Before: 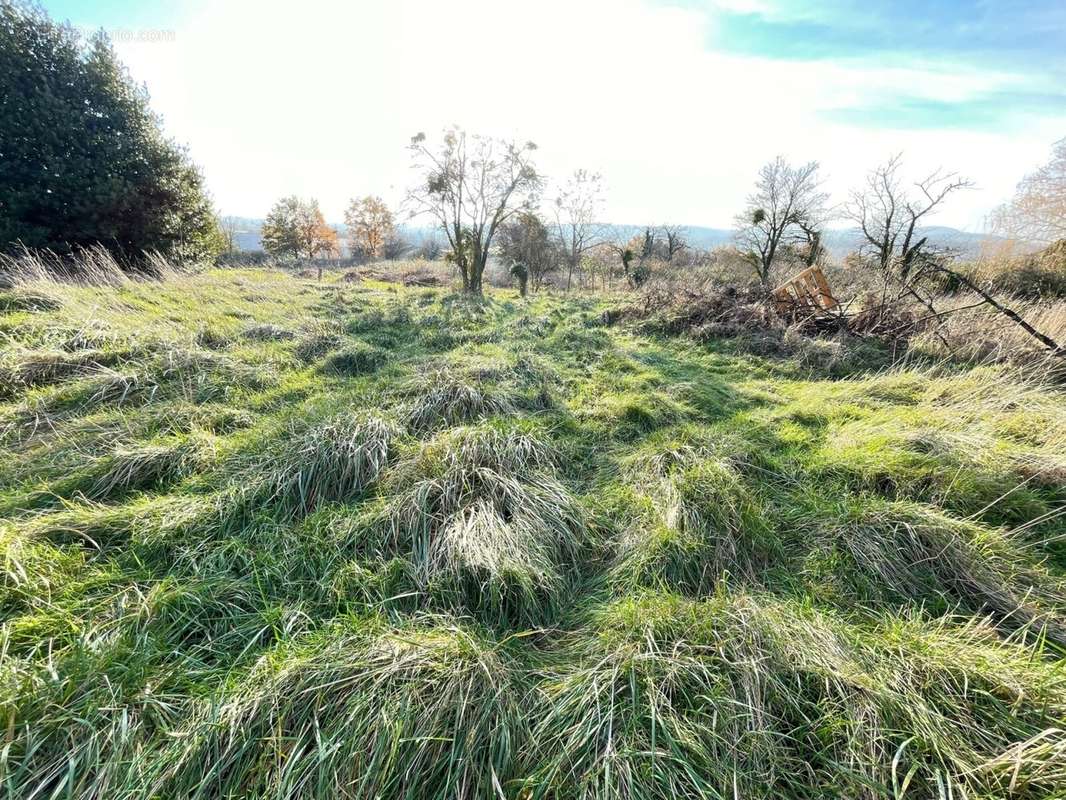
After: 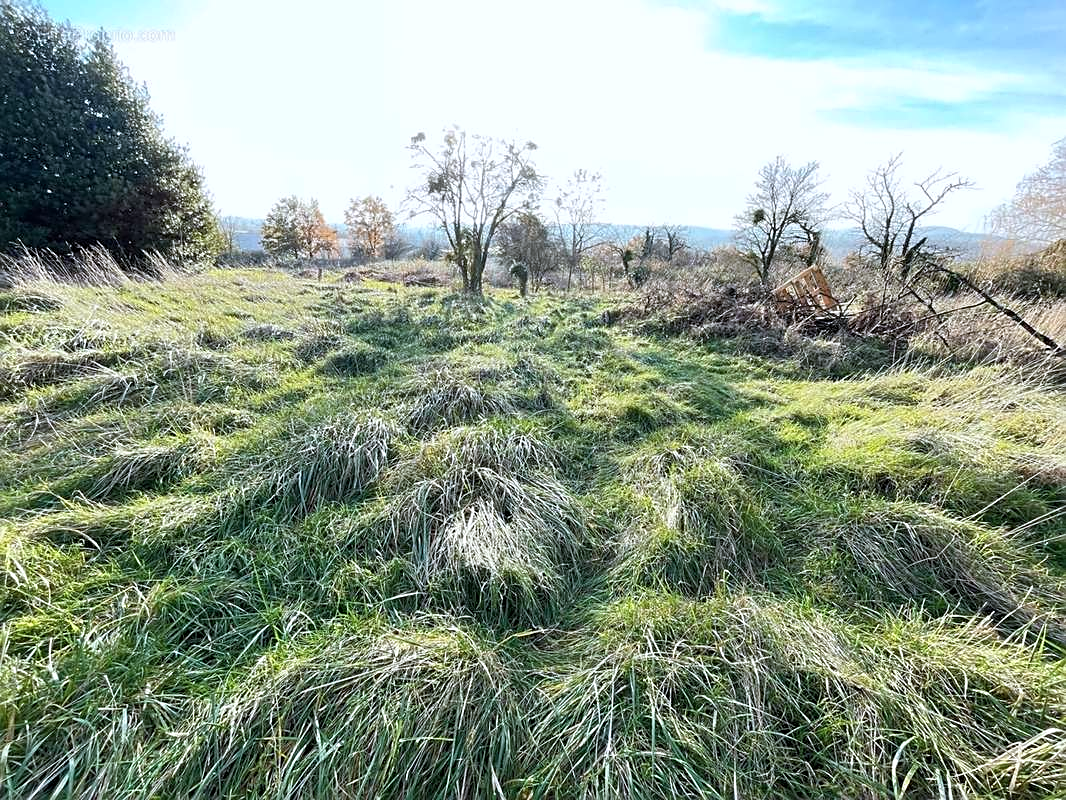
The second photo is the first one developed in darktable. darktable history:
sharpen: on, module defaults
color correction: highlights a* -0.721, highlights b* -8.57
